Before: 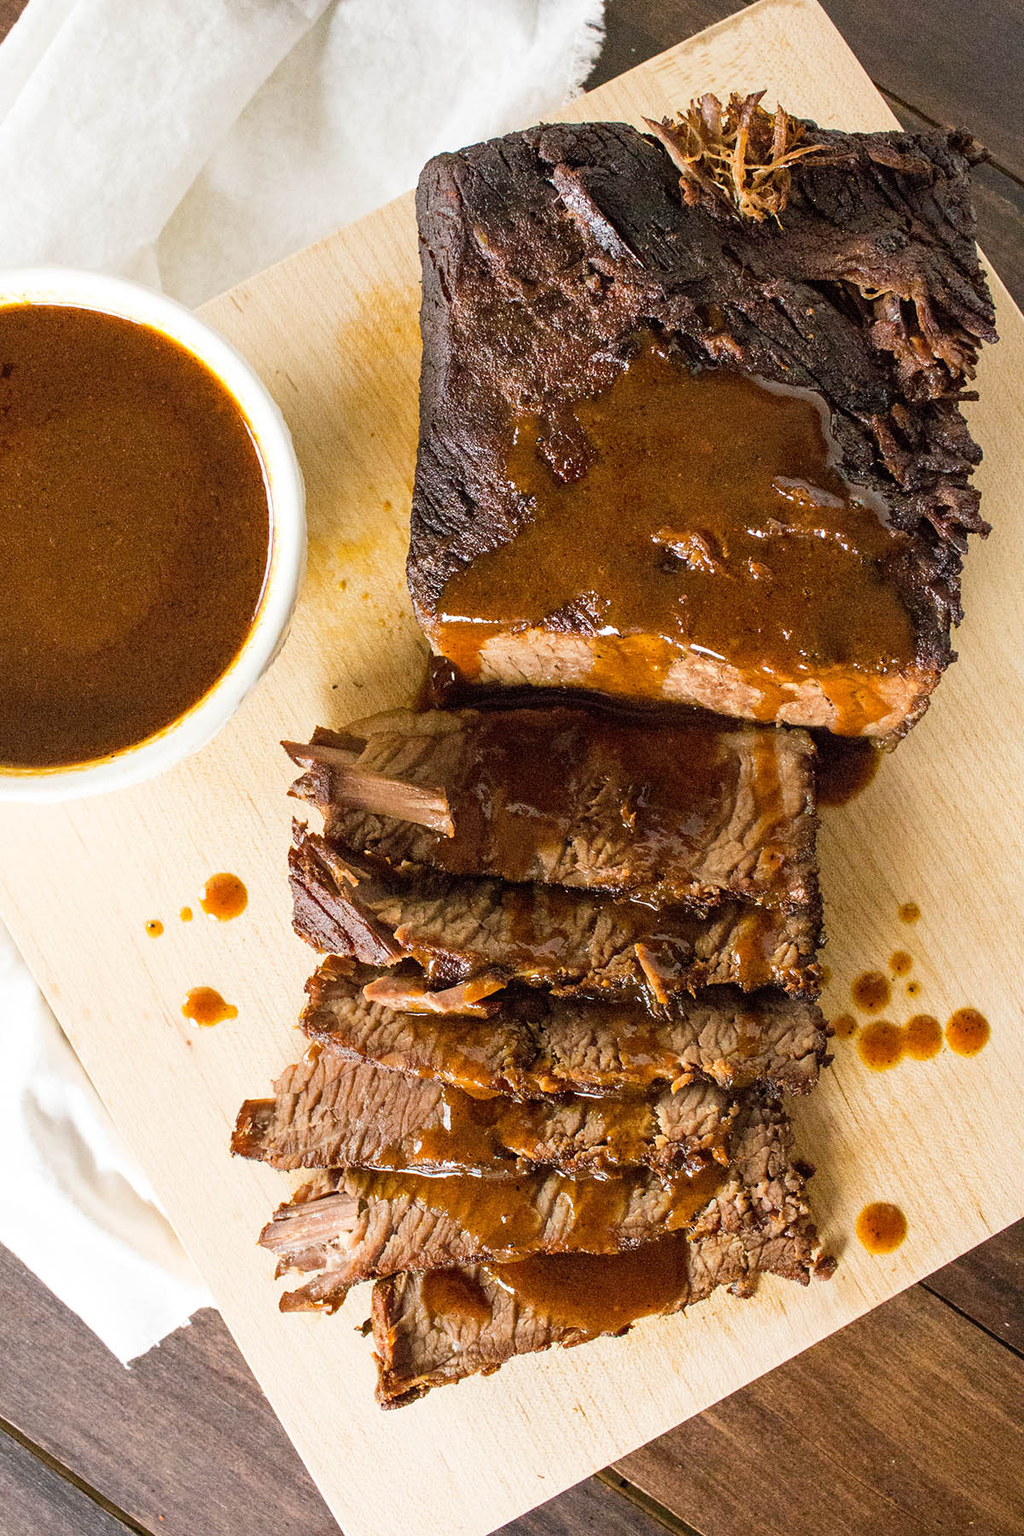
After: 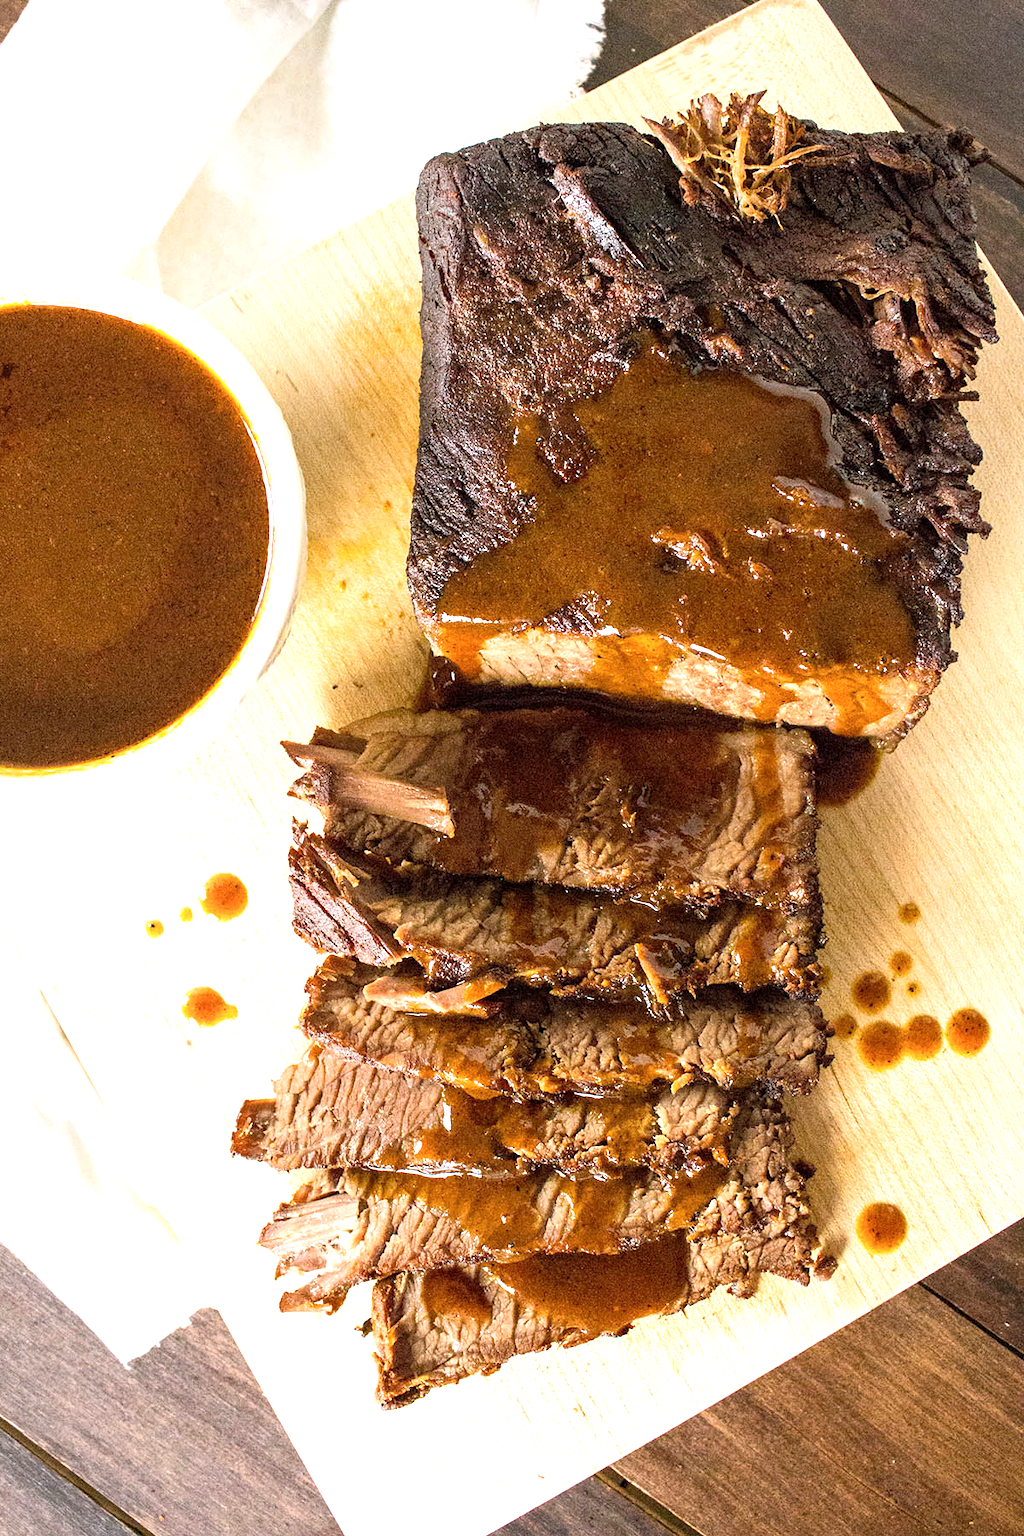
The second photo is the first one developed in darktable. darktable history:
exposure: black level correction 0.001, exposure 0.498 EV, compensate exposure bias true, compensate highlight preservation false
shadows and highlights: shadows -11.72, white point adjustment 4.09, highlights 26.57
